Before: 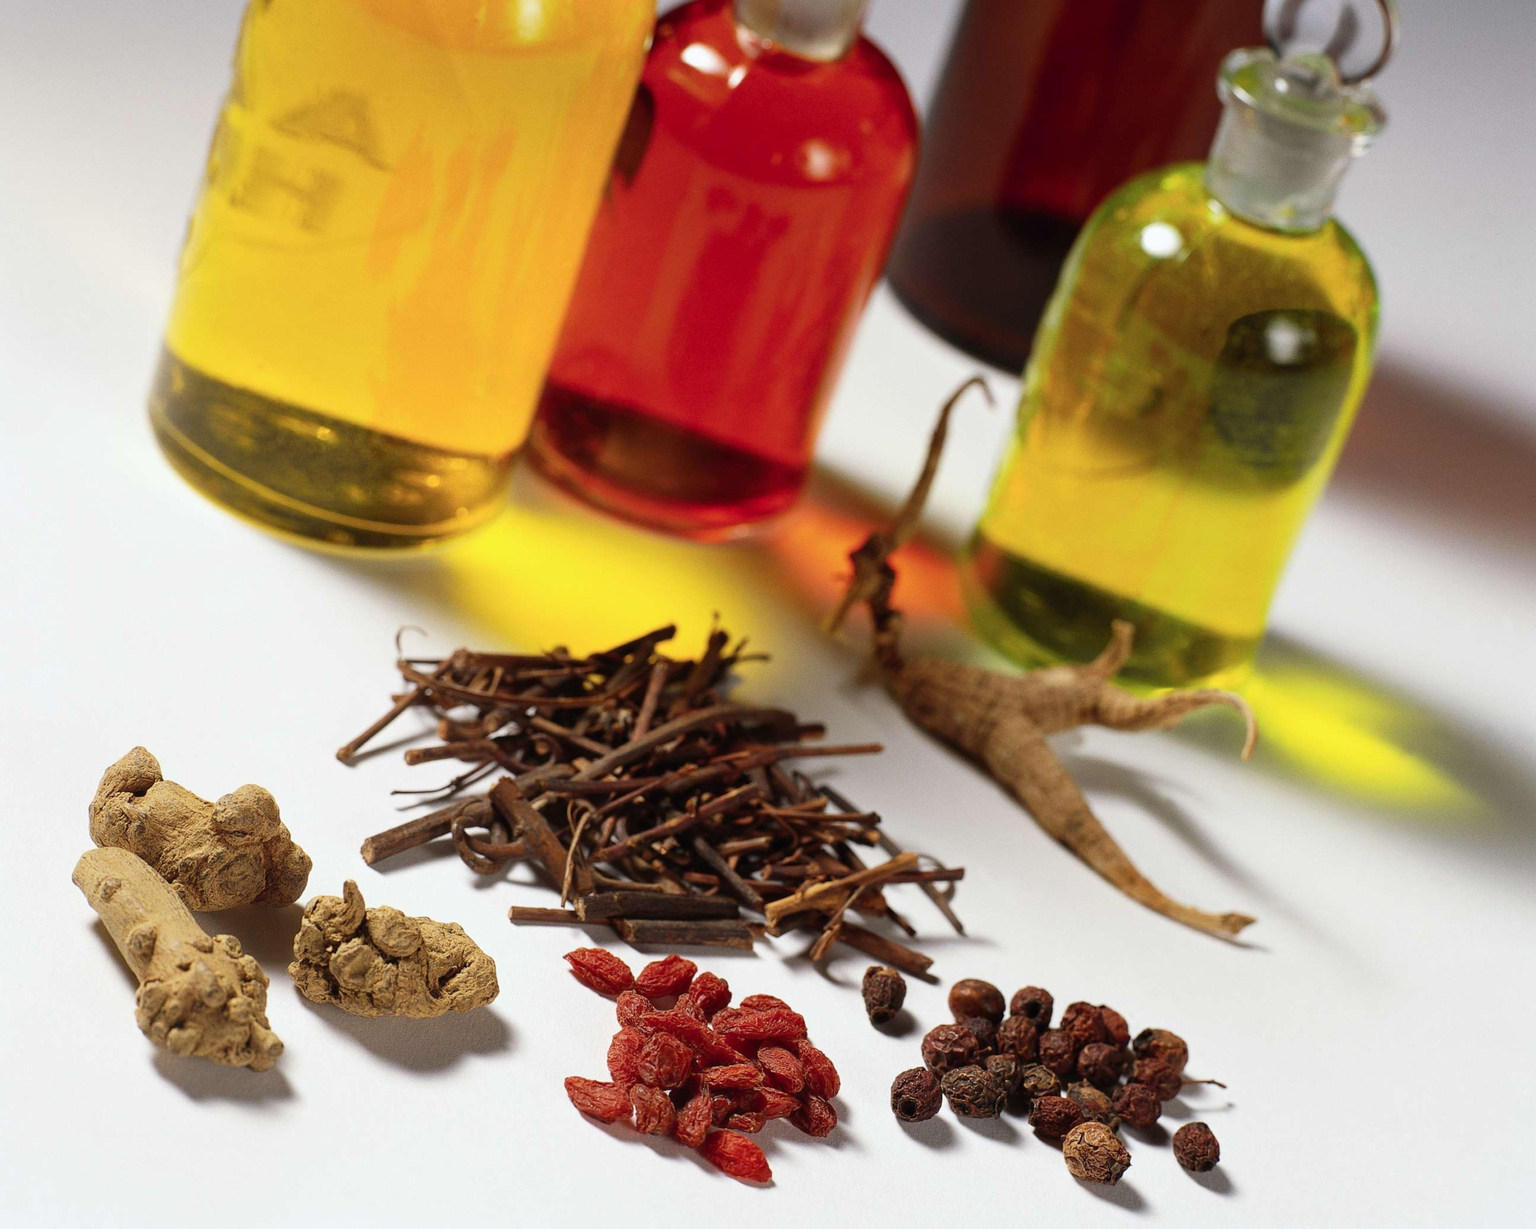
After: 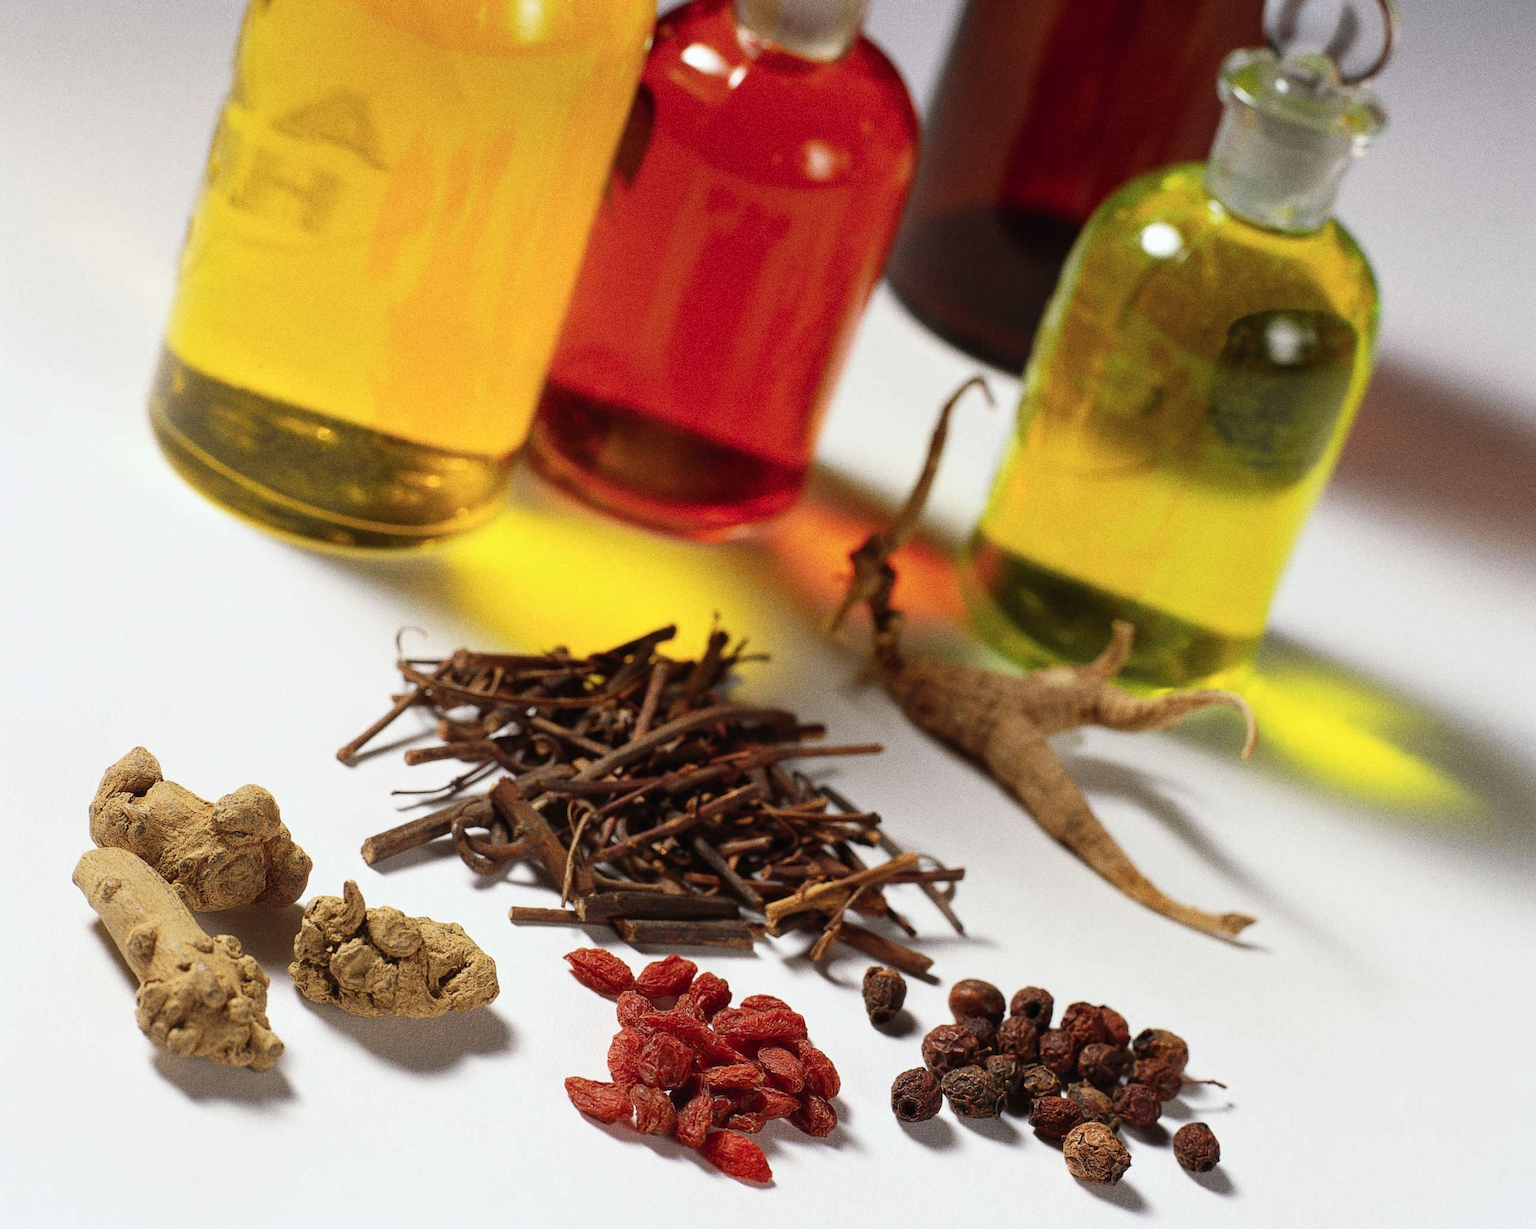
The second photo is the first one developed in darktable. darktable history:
tone equalizer: on, module defaults
grain: coarseness 0.09 ISO, strength 40%
